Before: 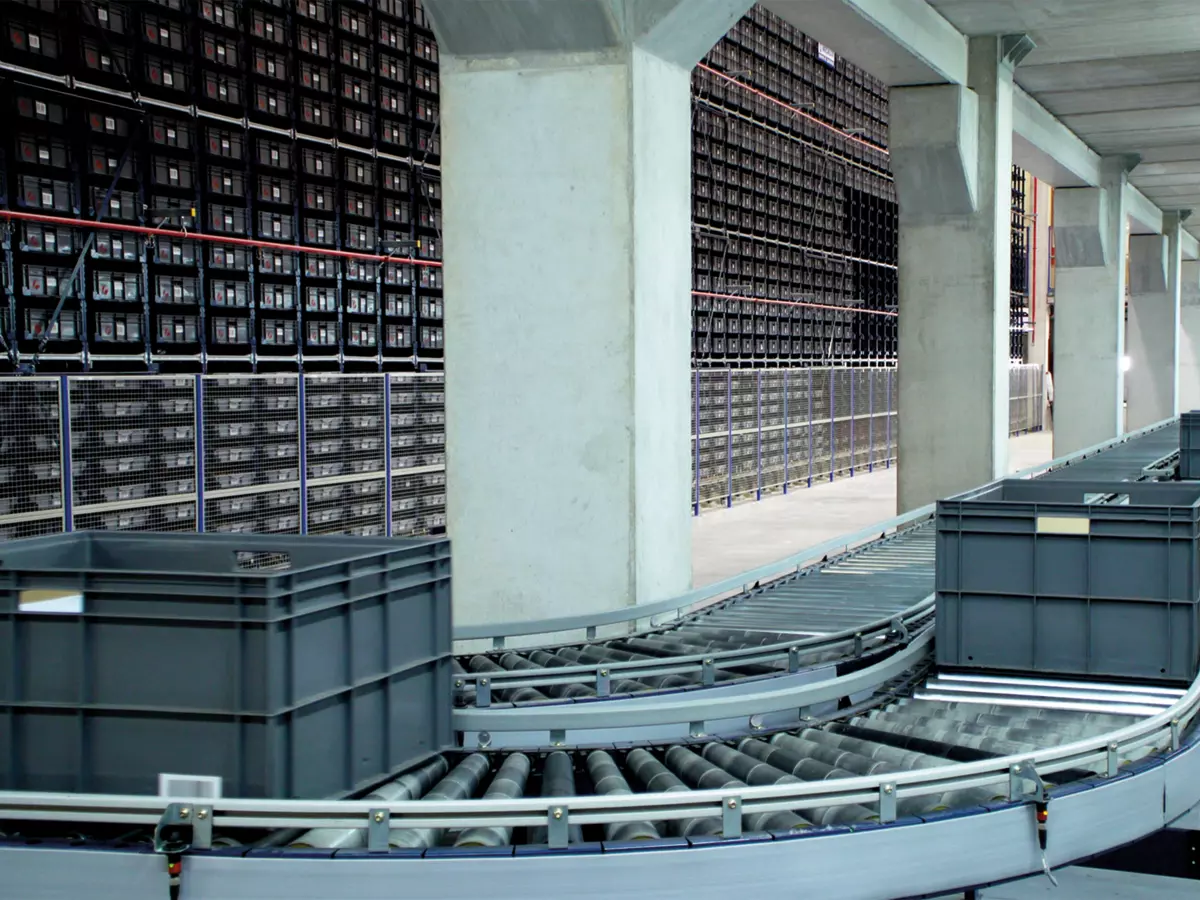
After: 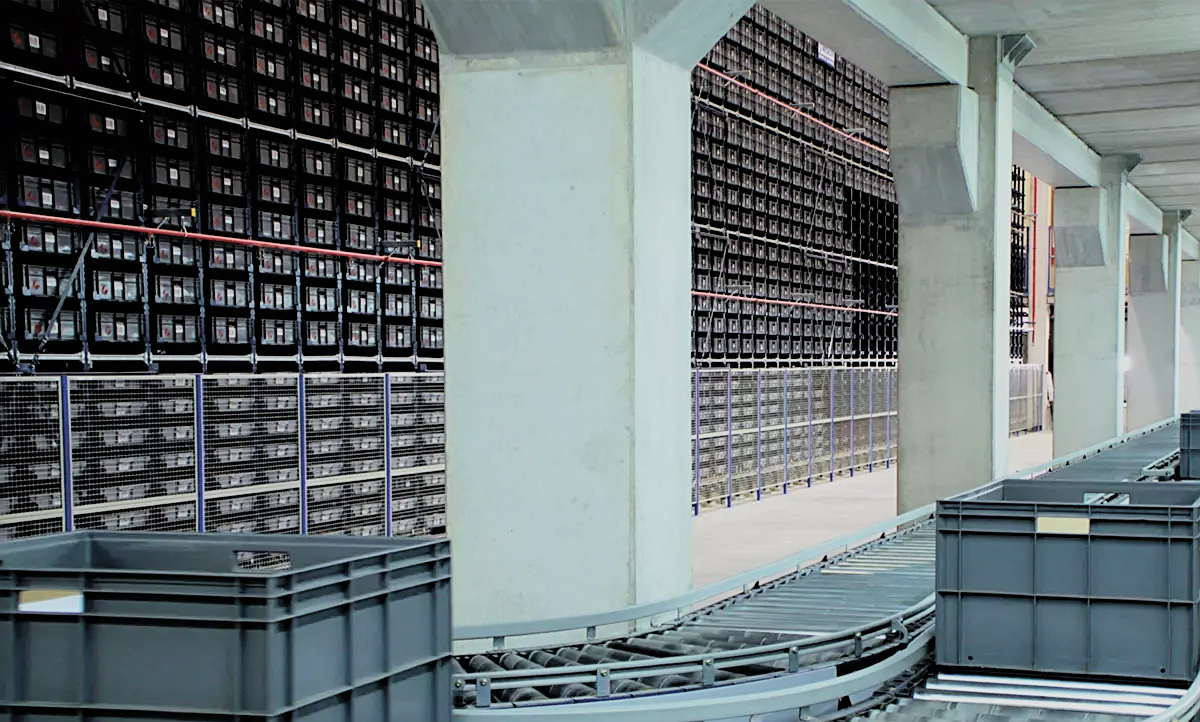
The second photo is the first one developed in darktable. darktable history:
sharpen: on, module defaults
contrast brightness saturation: brightness 0.127
filmic rgb: black relative exposure -7.84 EV, white relative exposure 4.31 EV, threshold 3.01 EV, hardness 3.88, color science v6 (2022), enable highlight reconstruction true
crop: bottom 19.705%
